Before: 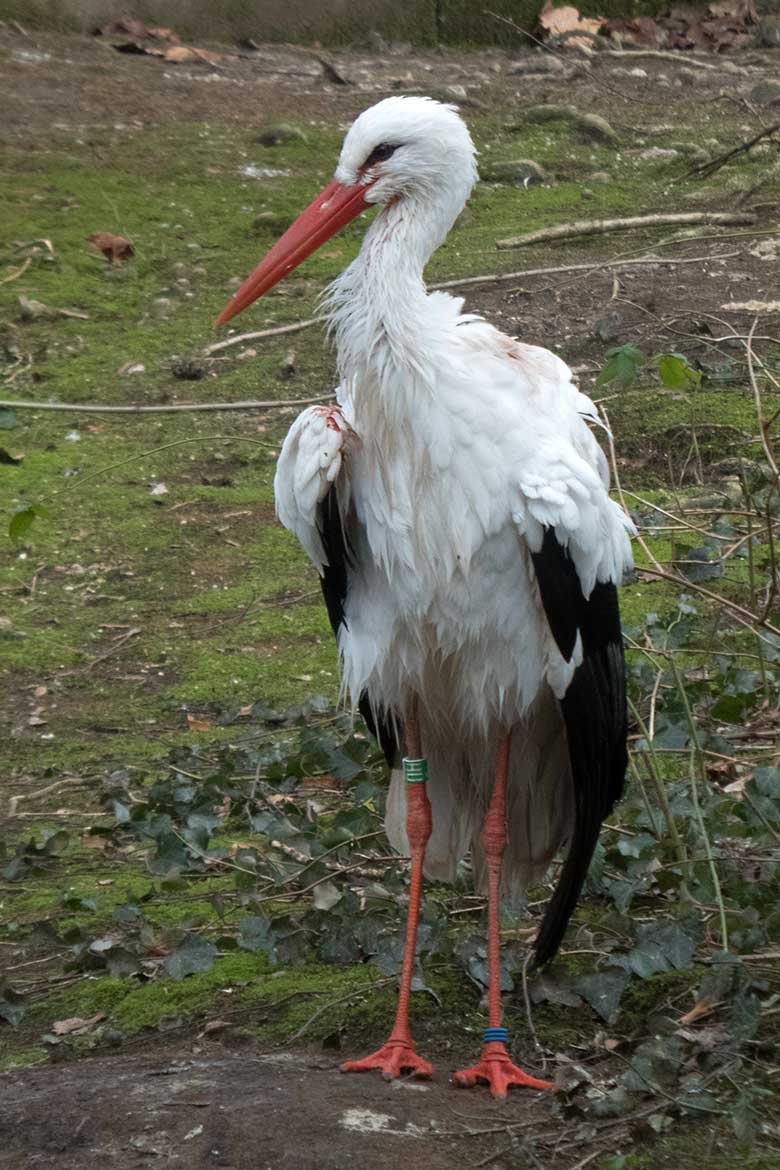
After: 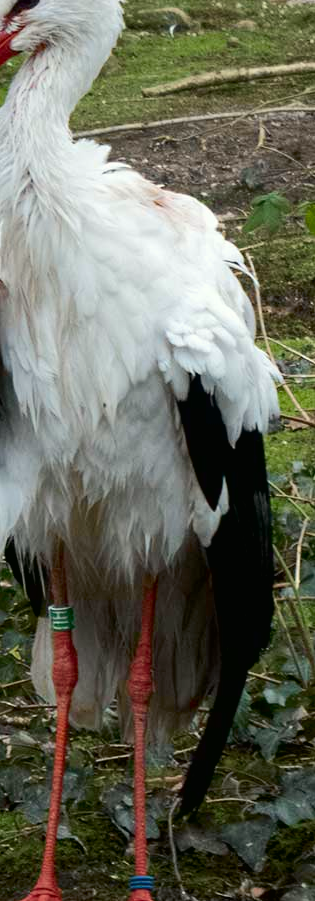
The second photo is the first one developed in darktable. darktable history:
color correction: highlights b* 2.92
tone curve: curves: ch0 [(0, 0.01) (0.037, 0.032) (0.131, 0.108) (0.275, 0.256) (0.483, 0.512) (0.61, 0.665) (0.696, 0.742) (0.792, 0.819) (0.911, 0.925) (0.997, 0.995)]; ch1 [(0, 0) (0.308, 0.29) (0.425, 0.411) (0.492, 0.488) (0.505, 0.503) (0.527, 0.531) (0.568, 0.594) (0.683, 0.702) (0.746, 0.77) (1, 1)]; ch2 [(0, 0) (0.246, 0.233) (0.36, 0.352) (0.415, 0.415) (0.485, 0.487) (0.502, 0.504) (0.525, 0.523) (0.539, 0.553) (0.587, 0.594) (0.636, 0.652) (0.711, 0.729) (0.845, 0.855) (0.998, 0.977)], color space Lab, independent channels, preserve colors none
crop: left 45.483%, top 13.015%, right 14.101%, bottom 9.939%
exposure: black level correction 0.007, compensate exposure bias true, compensate highlight preservation false
